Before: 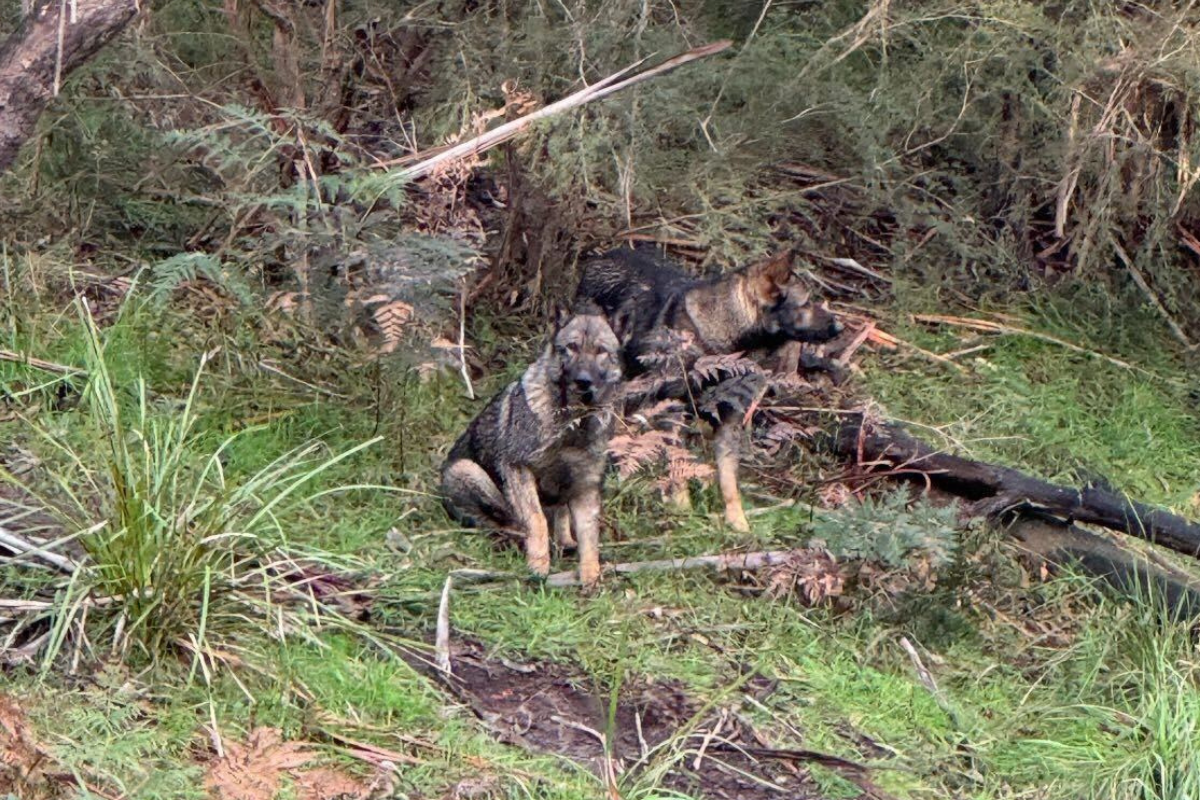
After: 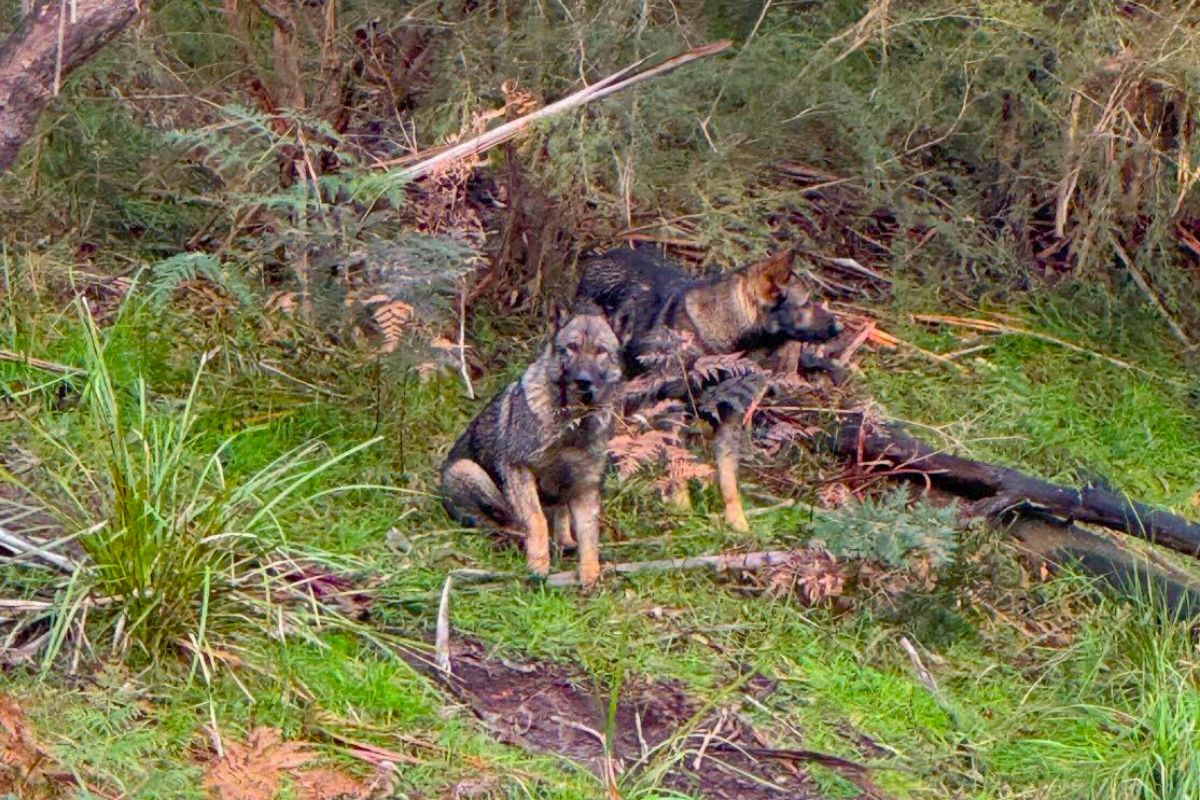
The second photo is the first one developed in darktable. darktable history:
shadows and highlights: on, module defaults
color balance rgb: perceptual saturation grading › global saturation 36.716%, perceptual saturation grading › shadows 35.289%, global vibrance 20%
